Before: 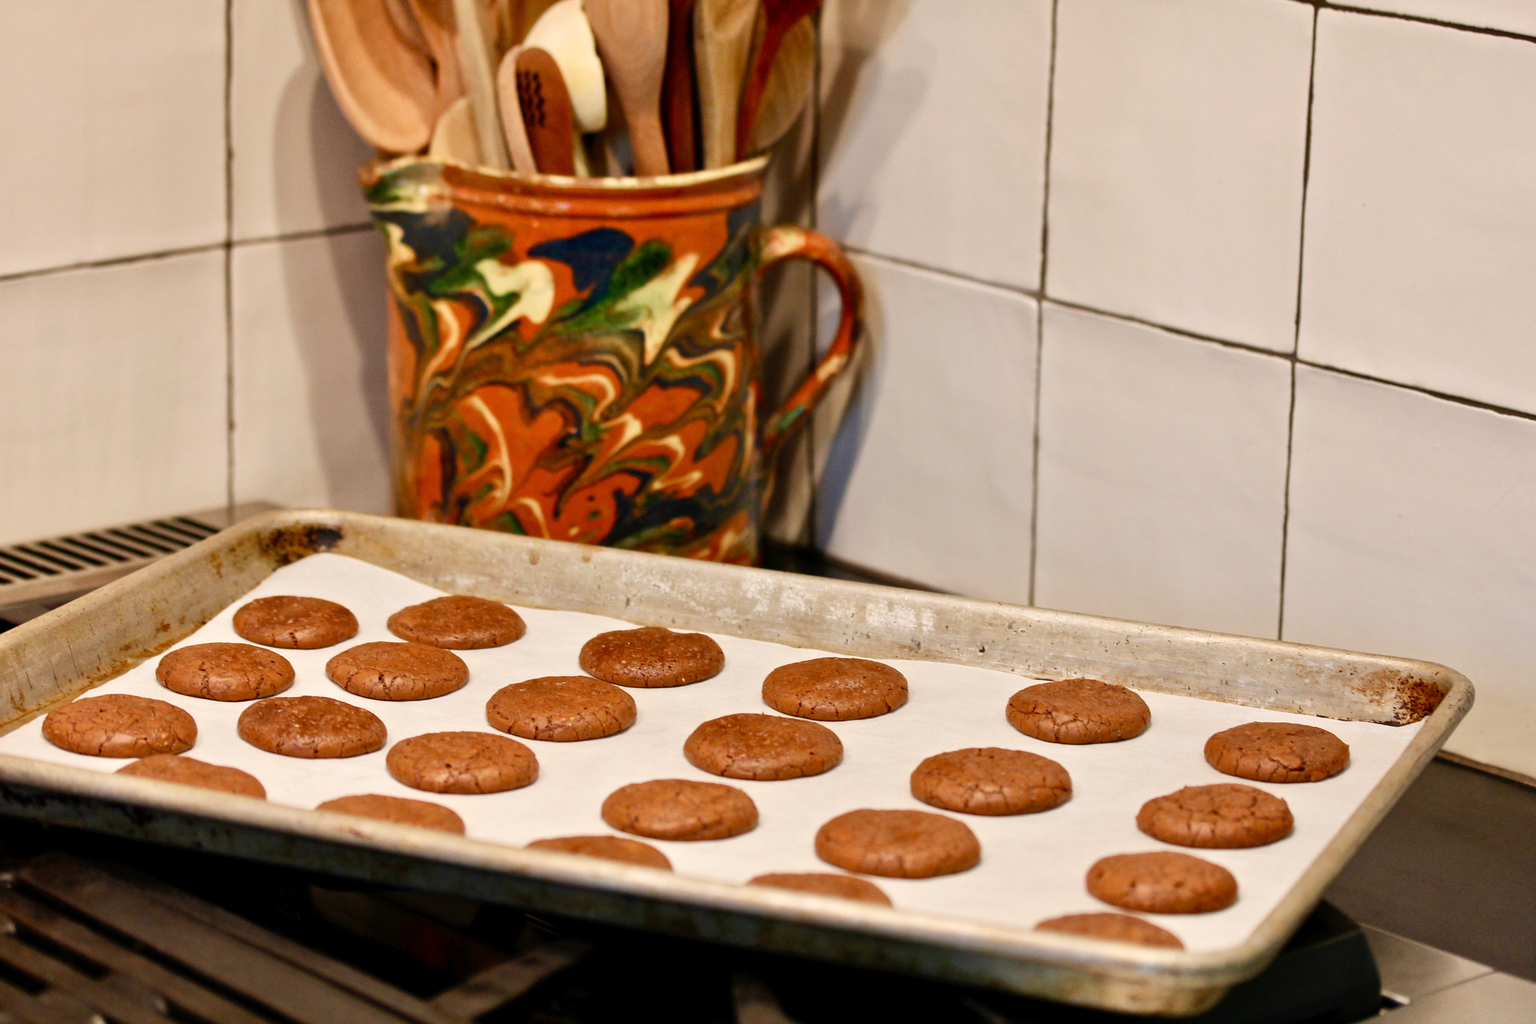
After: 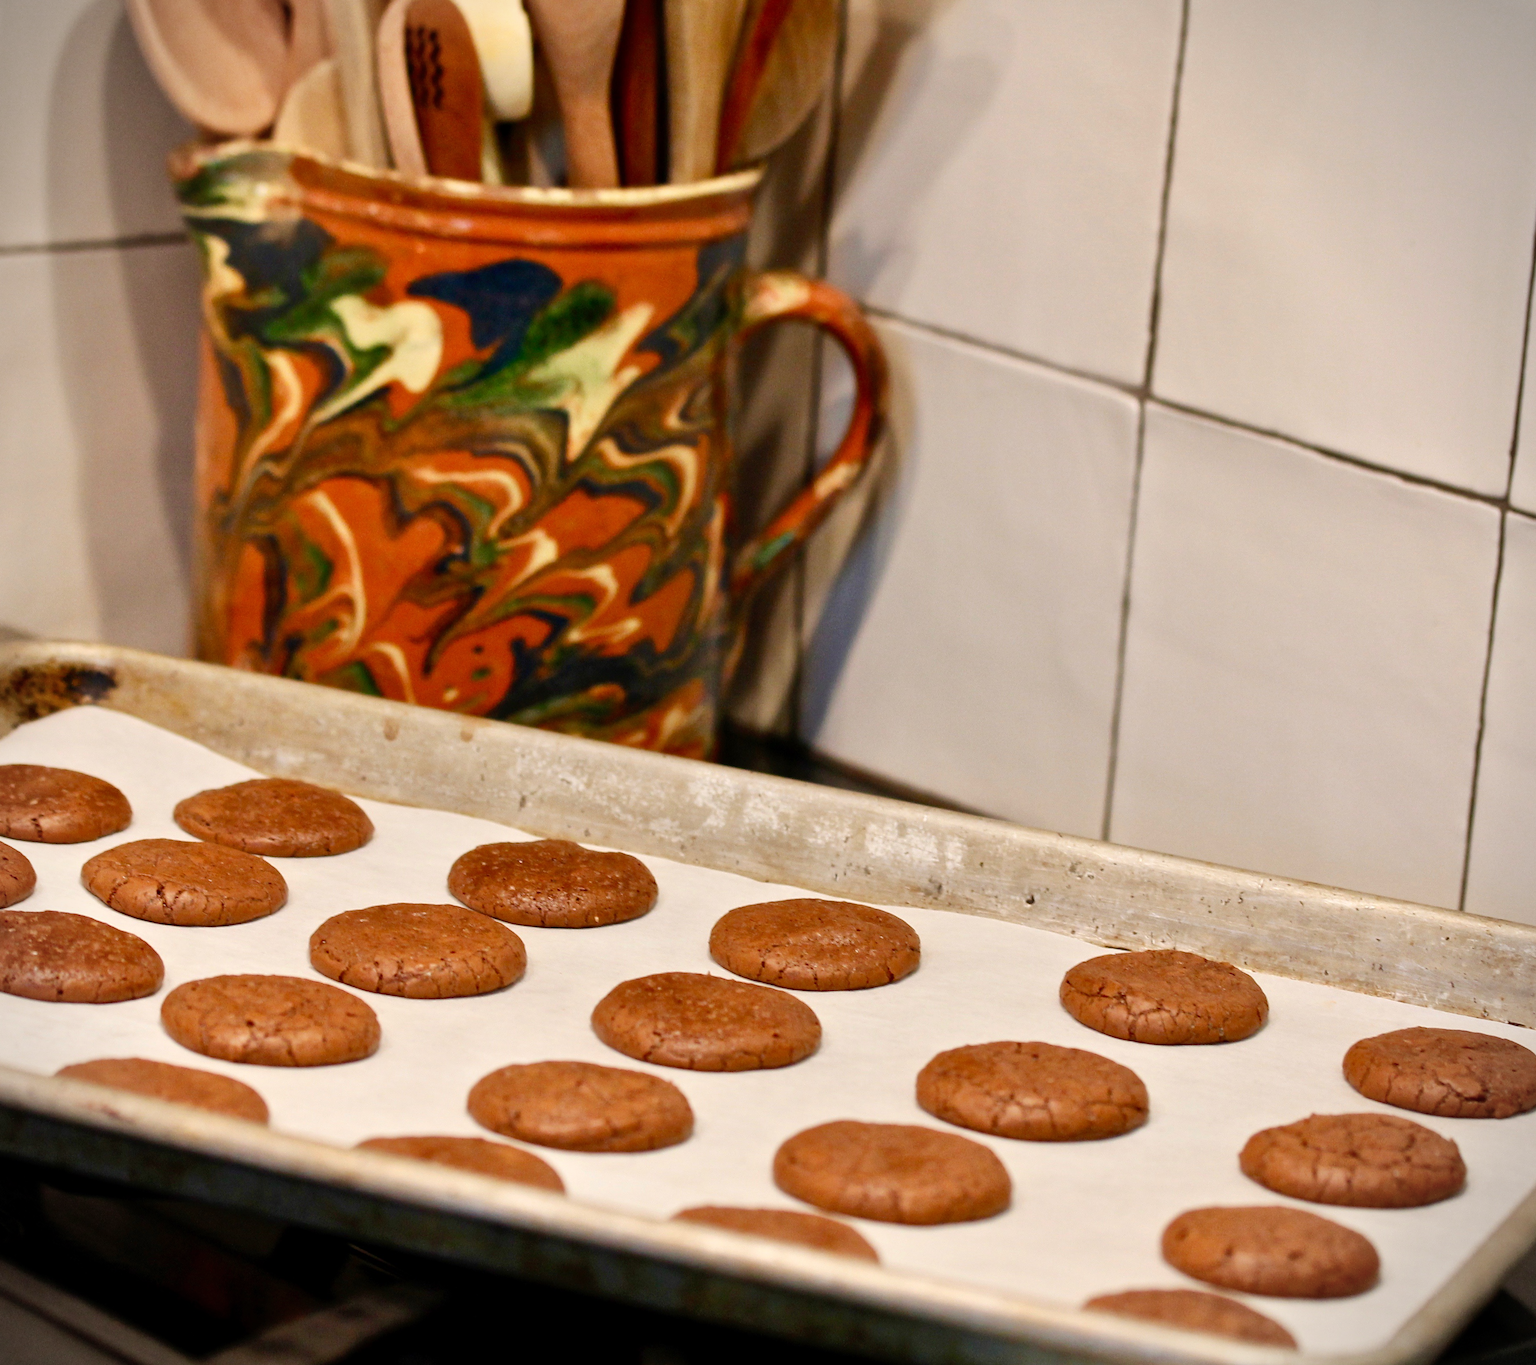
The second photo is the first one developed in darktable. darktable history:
vignetting: fall-off start 91.19%
crop and rotate: angle -3.27°, left 14.277%, top 0.028%, right 10.766%, bottom 0.028%
